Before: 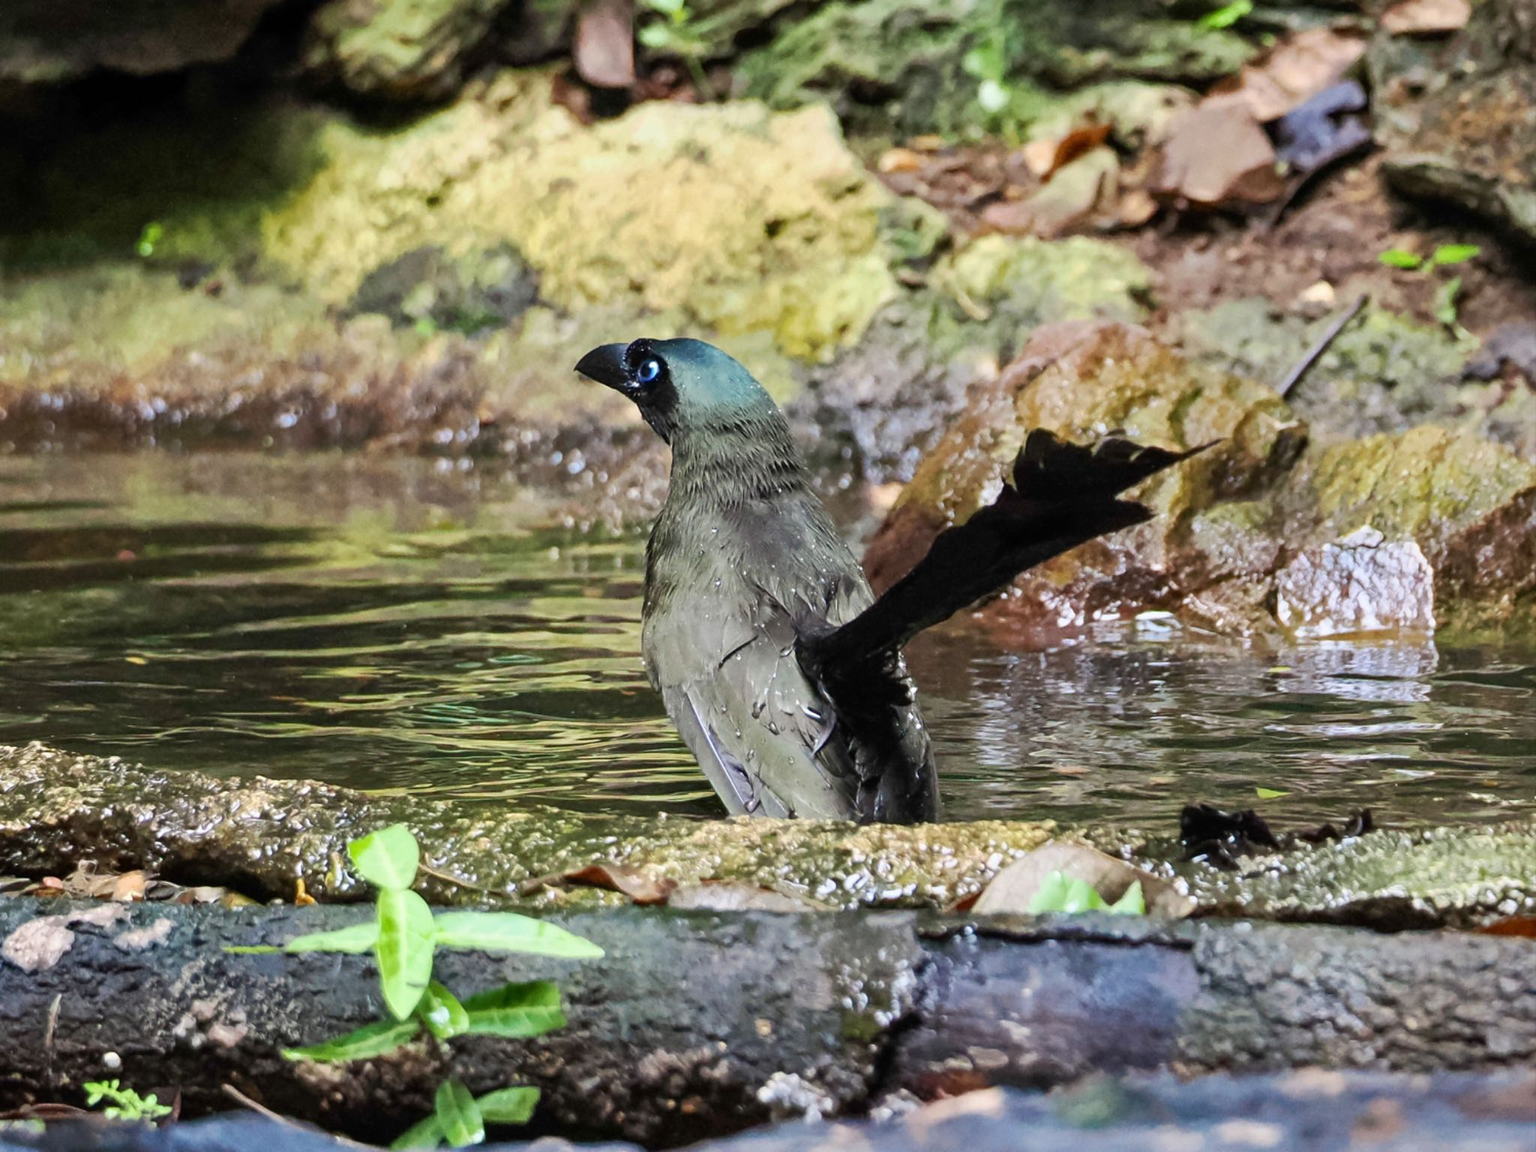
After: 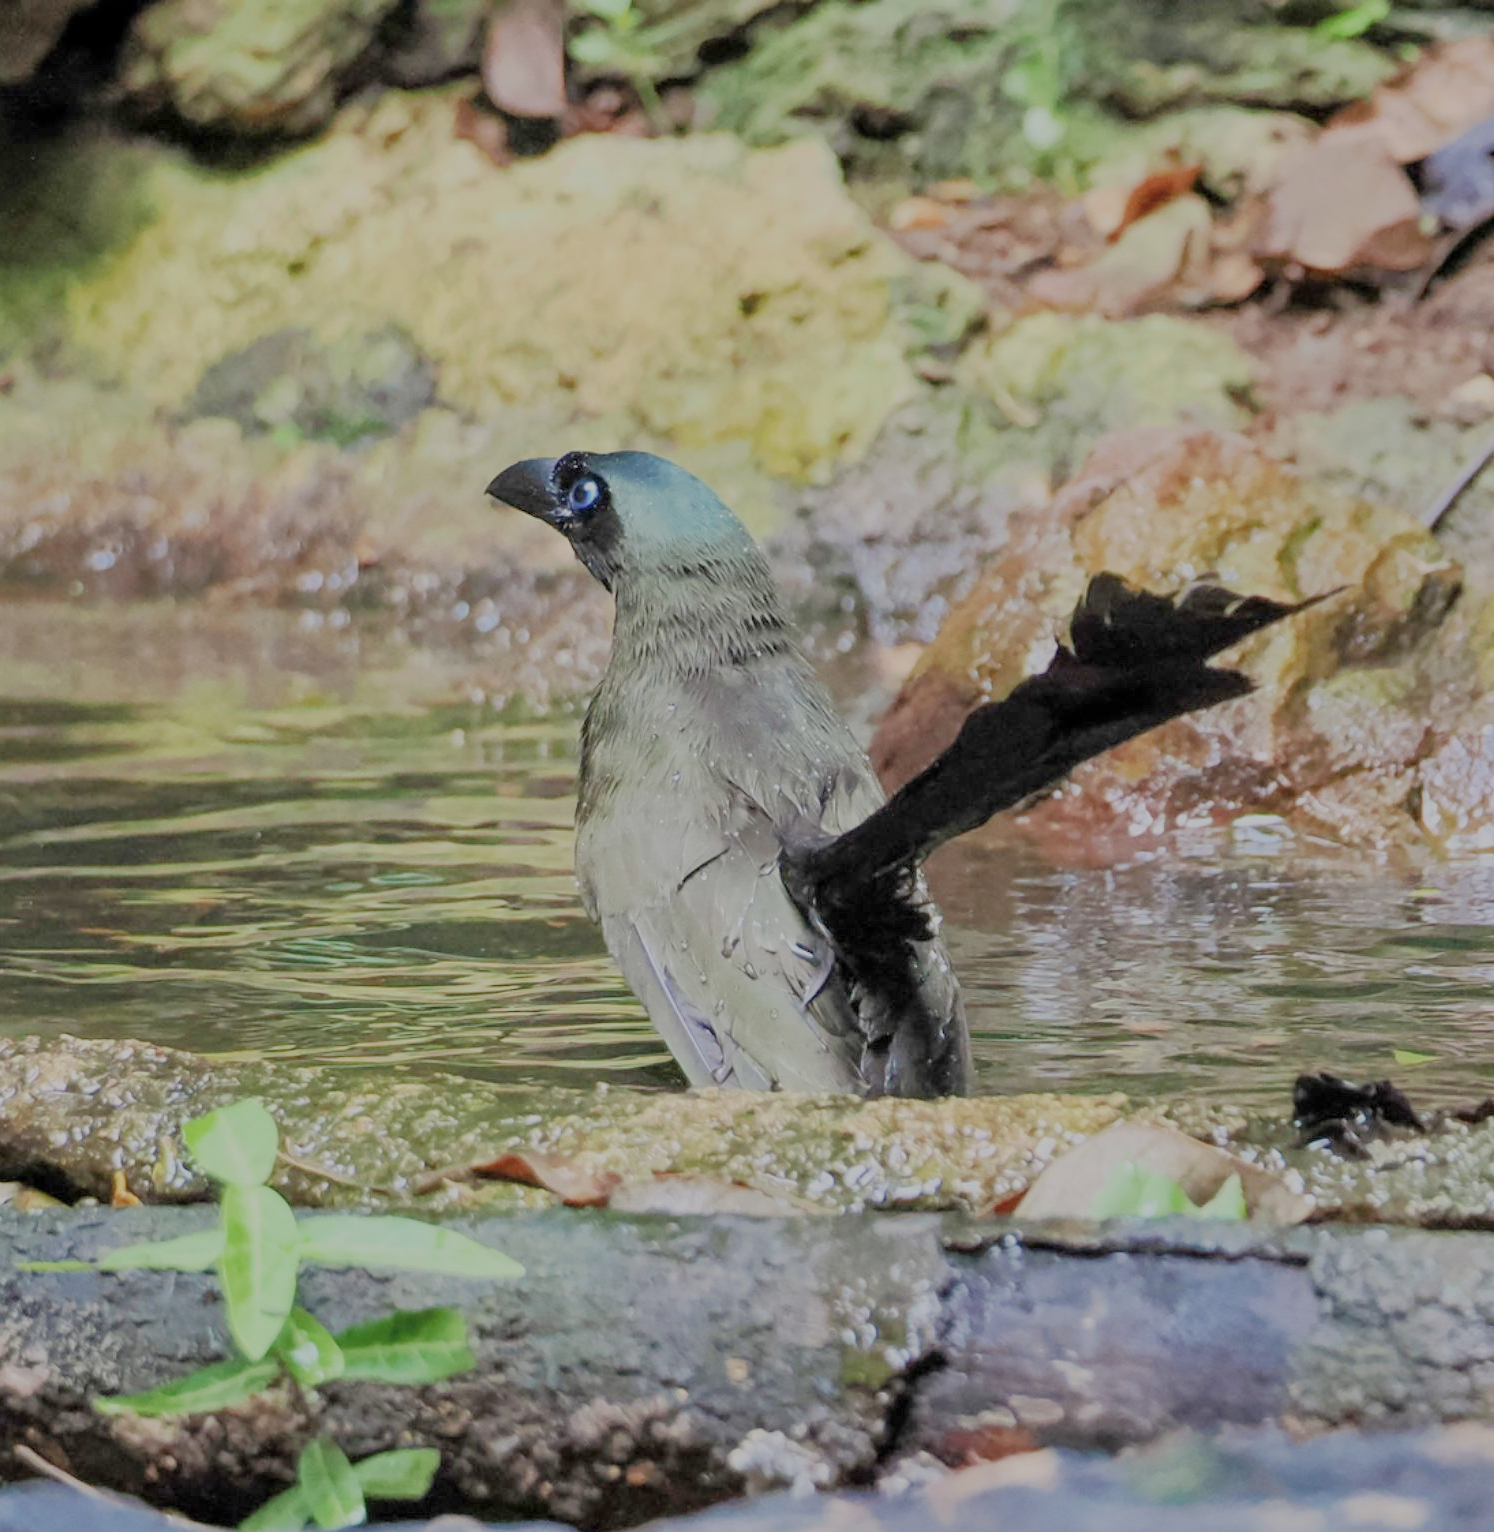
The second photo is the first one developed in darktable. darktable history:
exposure: black level correction 0, exposure 1.001 EV, compensate highlight preservation false
crop: left 13.729%, right 13.276%
filmic rgb: black relative exposure -8.02 EV, white relative exposure 8 EV, threshold 3.02 EV, target black luminance 0%, hardness 2.45, latitude 76.1%, contrast 0.556, shadows ↔ highlights balance 0.013%, enable highlight reconstruction true
